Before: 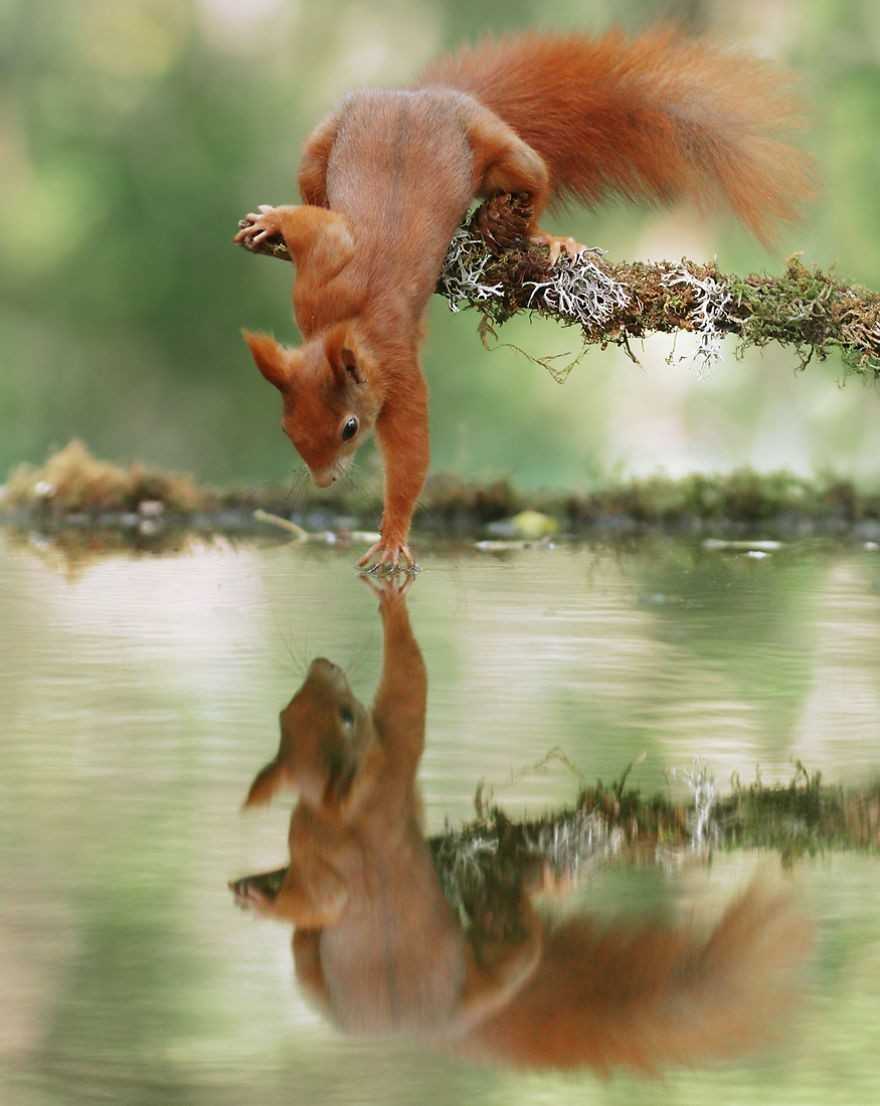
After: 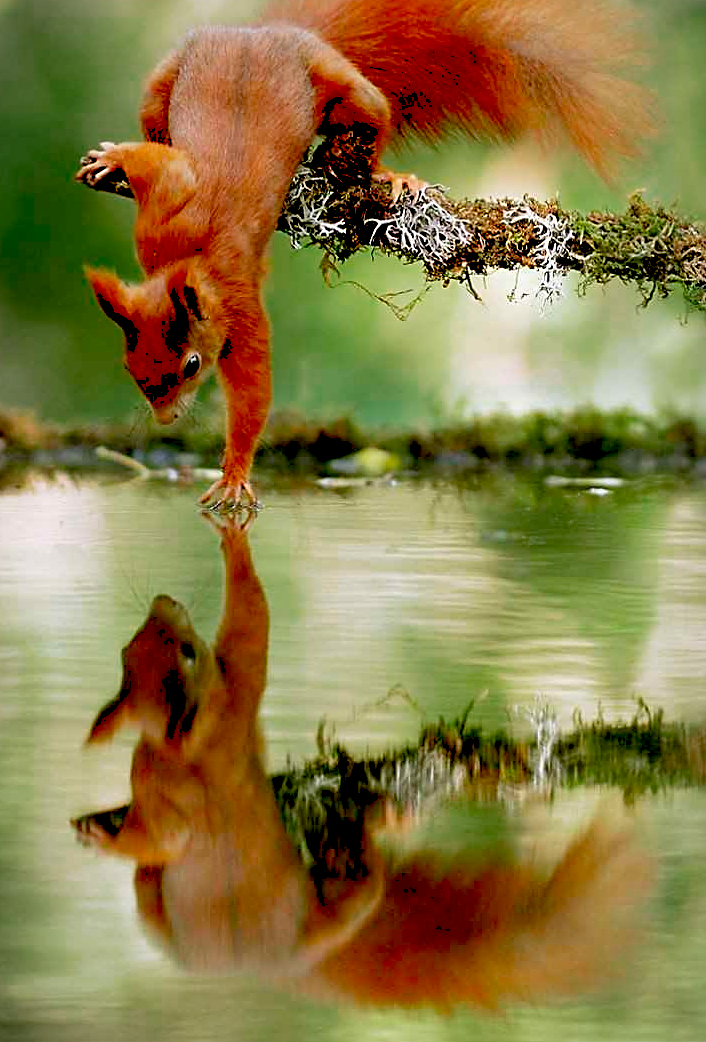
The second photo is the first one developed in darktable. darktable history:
vignetting: fall-off start 97%, fall-off radius 100%, width/height ratio 0.609, unbound false
sharpen: on, module defaults
exposure: black level correction 0.047, exposure 0.013 EV, compensate highlight preservation false
shadows and highlights: shadows 12, white point adjustment 1.2, soften with gaussian
color zones: curves: ch0 [(0.25, 0.5) (0.636, 0.25) (0.75, 0.5)]
crop and rotate: left 17.959%, top 5.771%, right 1.742%
color correction: saturation 1.32
